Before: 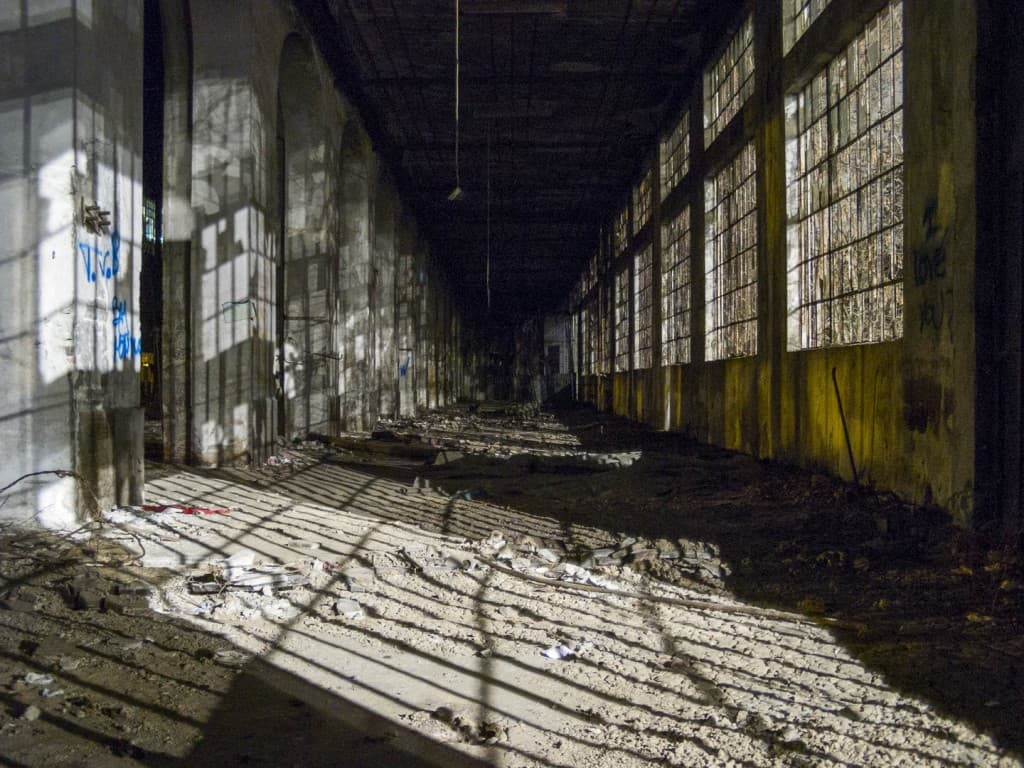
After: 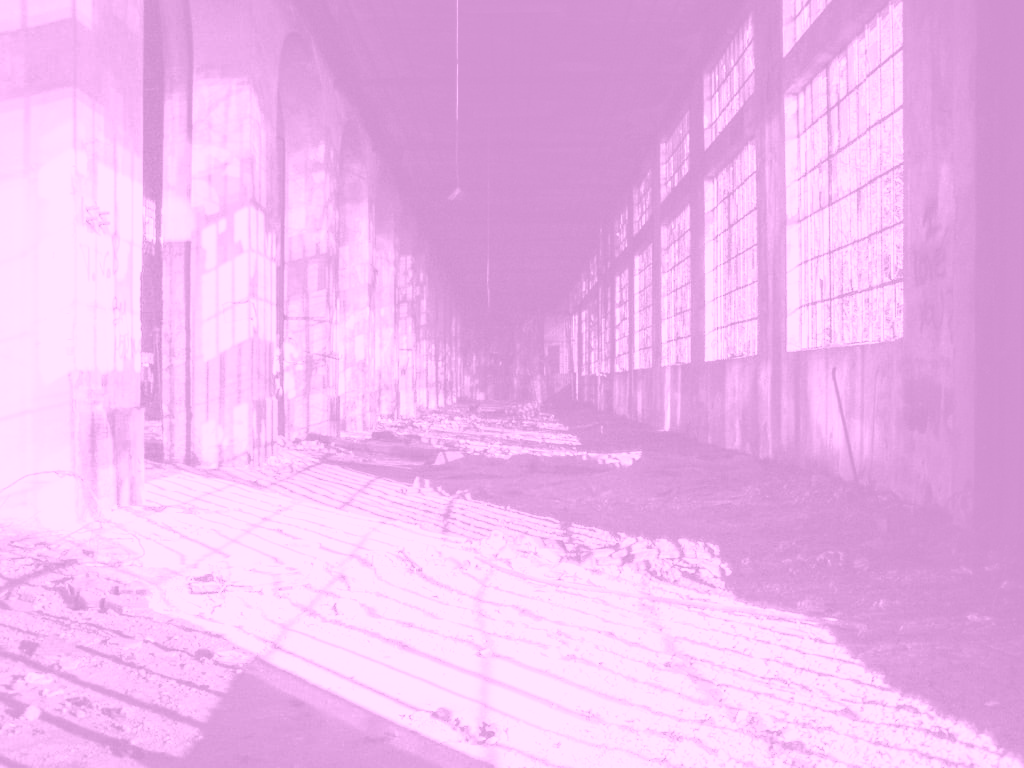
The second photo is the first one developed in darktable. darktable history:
exposure: black level correction 0, exposure 0.5 EV, compensate highlight preservation false
colorize: hue 331.2°, saturation 75%, source mix 30.28%, lightness 70.52%, version 1
shadows and highlights: shadows -90, highlights 90, soften with gaussian
base curve: curves: ch0 [(0, 0) (0.025, 0.046) (0.112, 0.277) (0.467, 0.74) (0.814, 0.929) (1, 0.942)]
